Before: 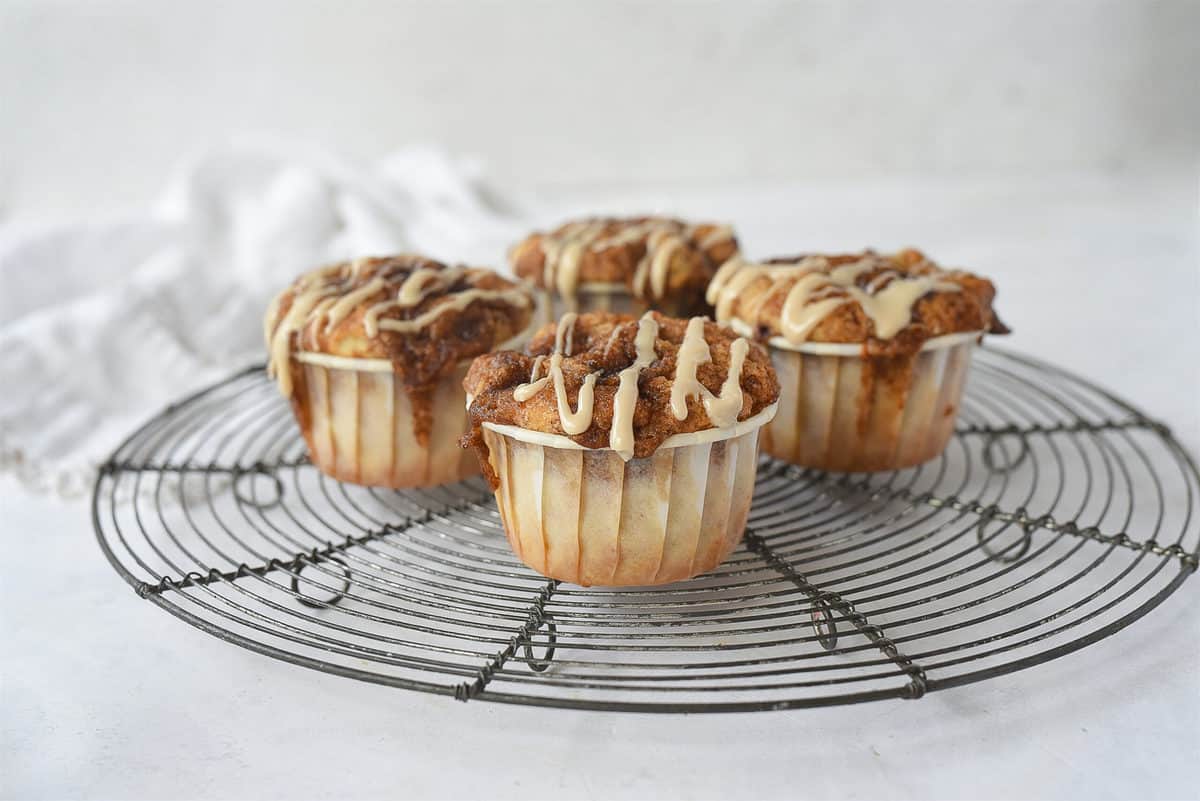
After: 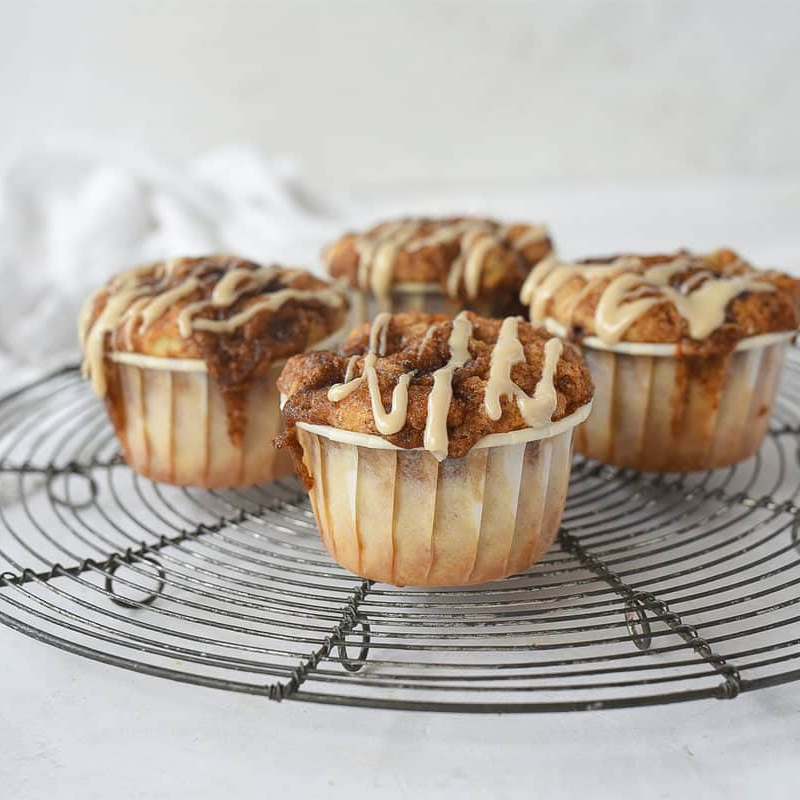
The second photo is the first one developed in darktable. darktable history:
crop and rotate: left 15.54%, right 17.772%
